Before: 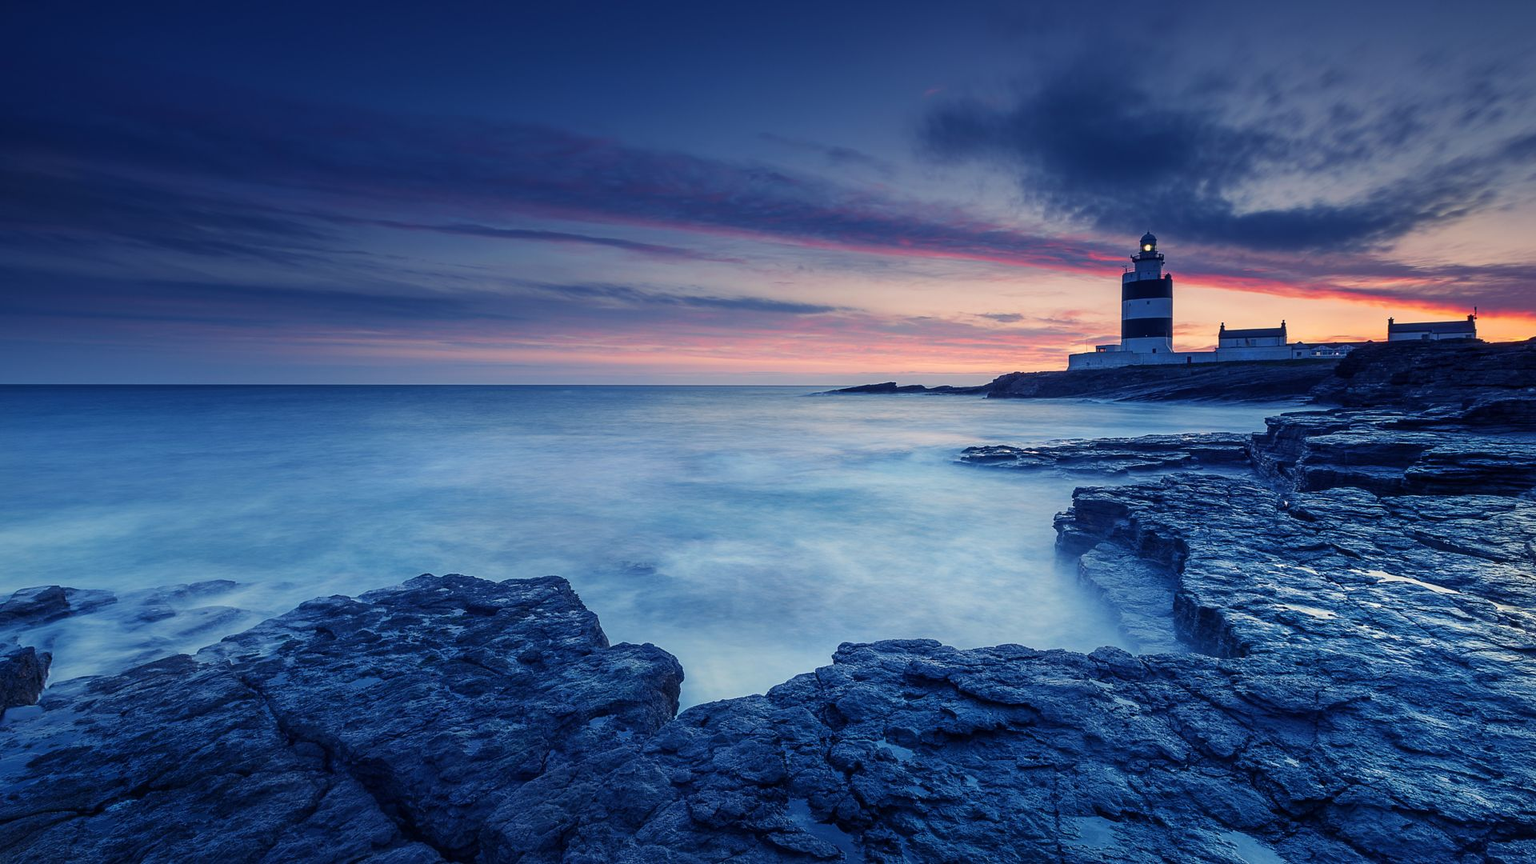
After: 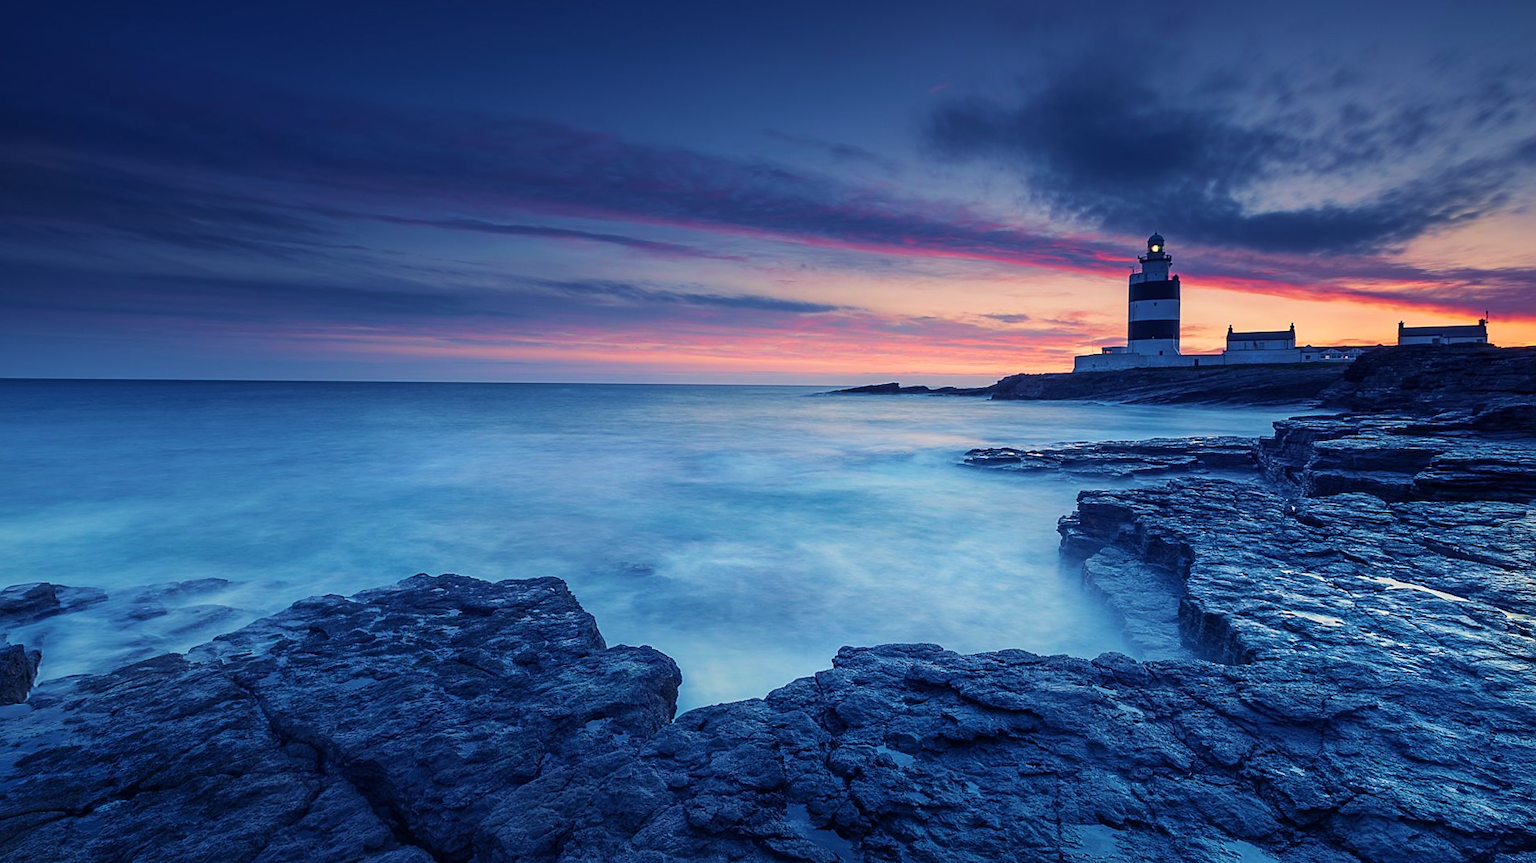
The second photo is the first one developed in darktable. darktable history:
sharpen: amount 0.201
crop and rotate: angle -0.431°
velvia: strength 44.41%
